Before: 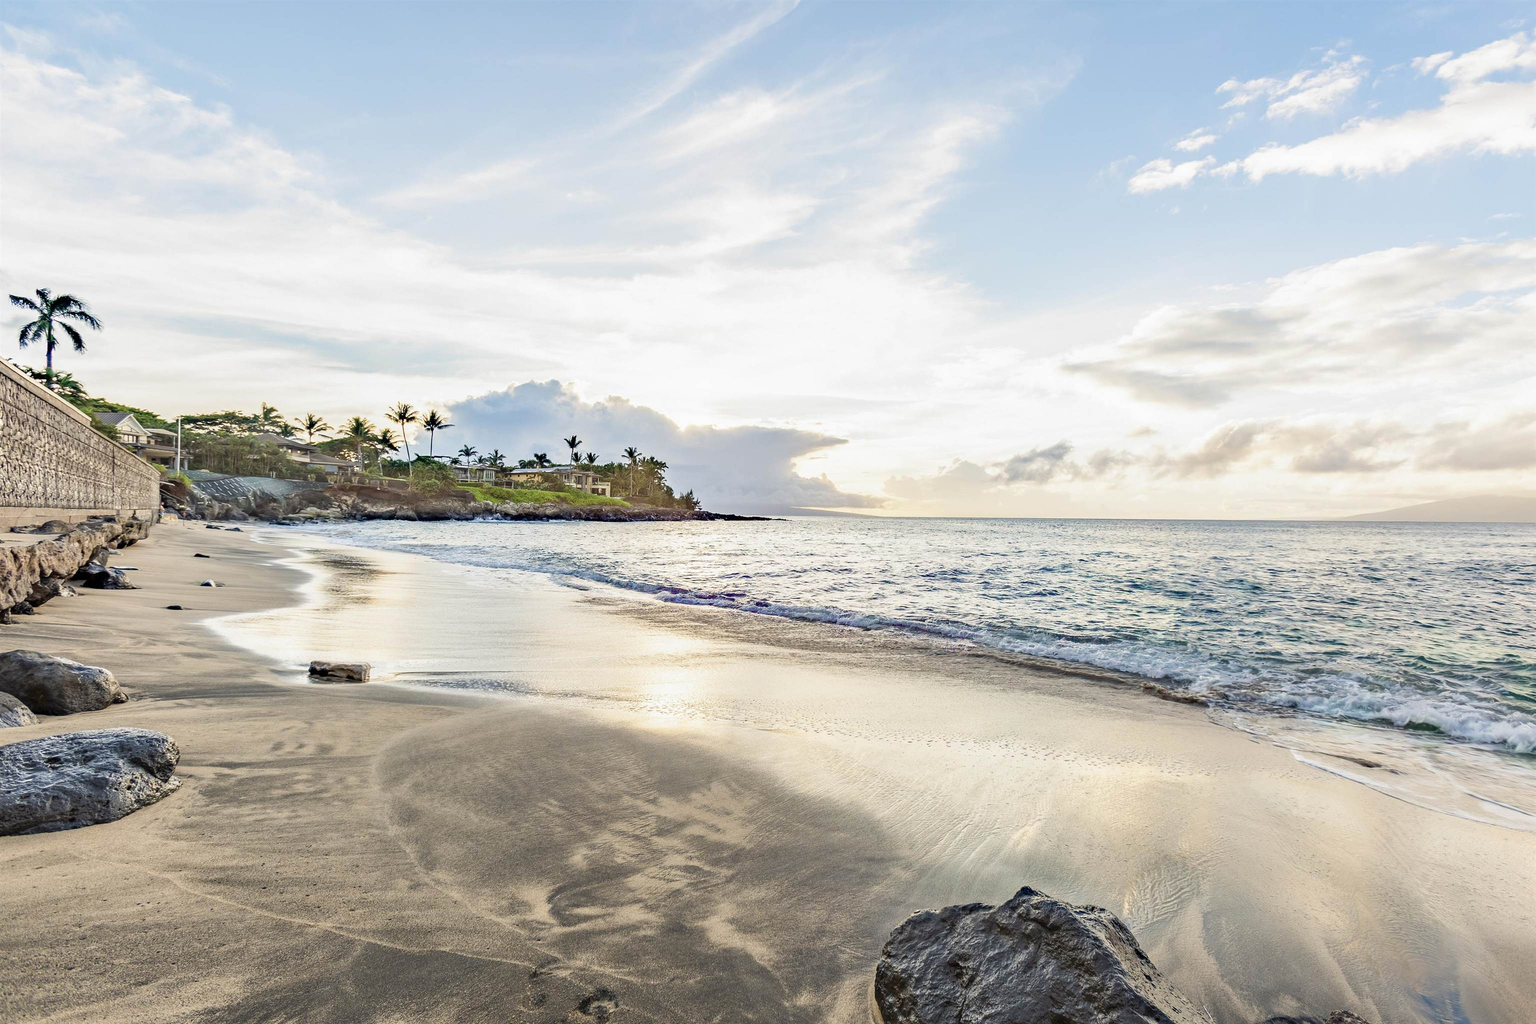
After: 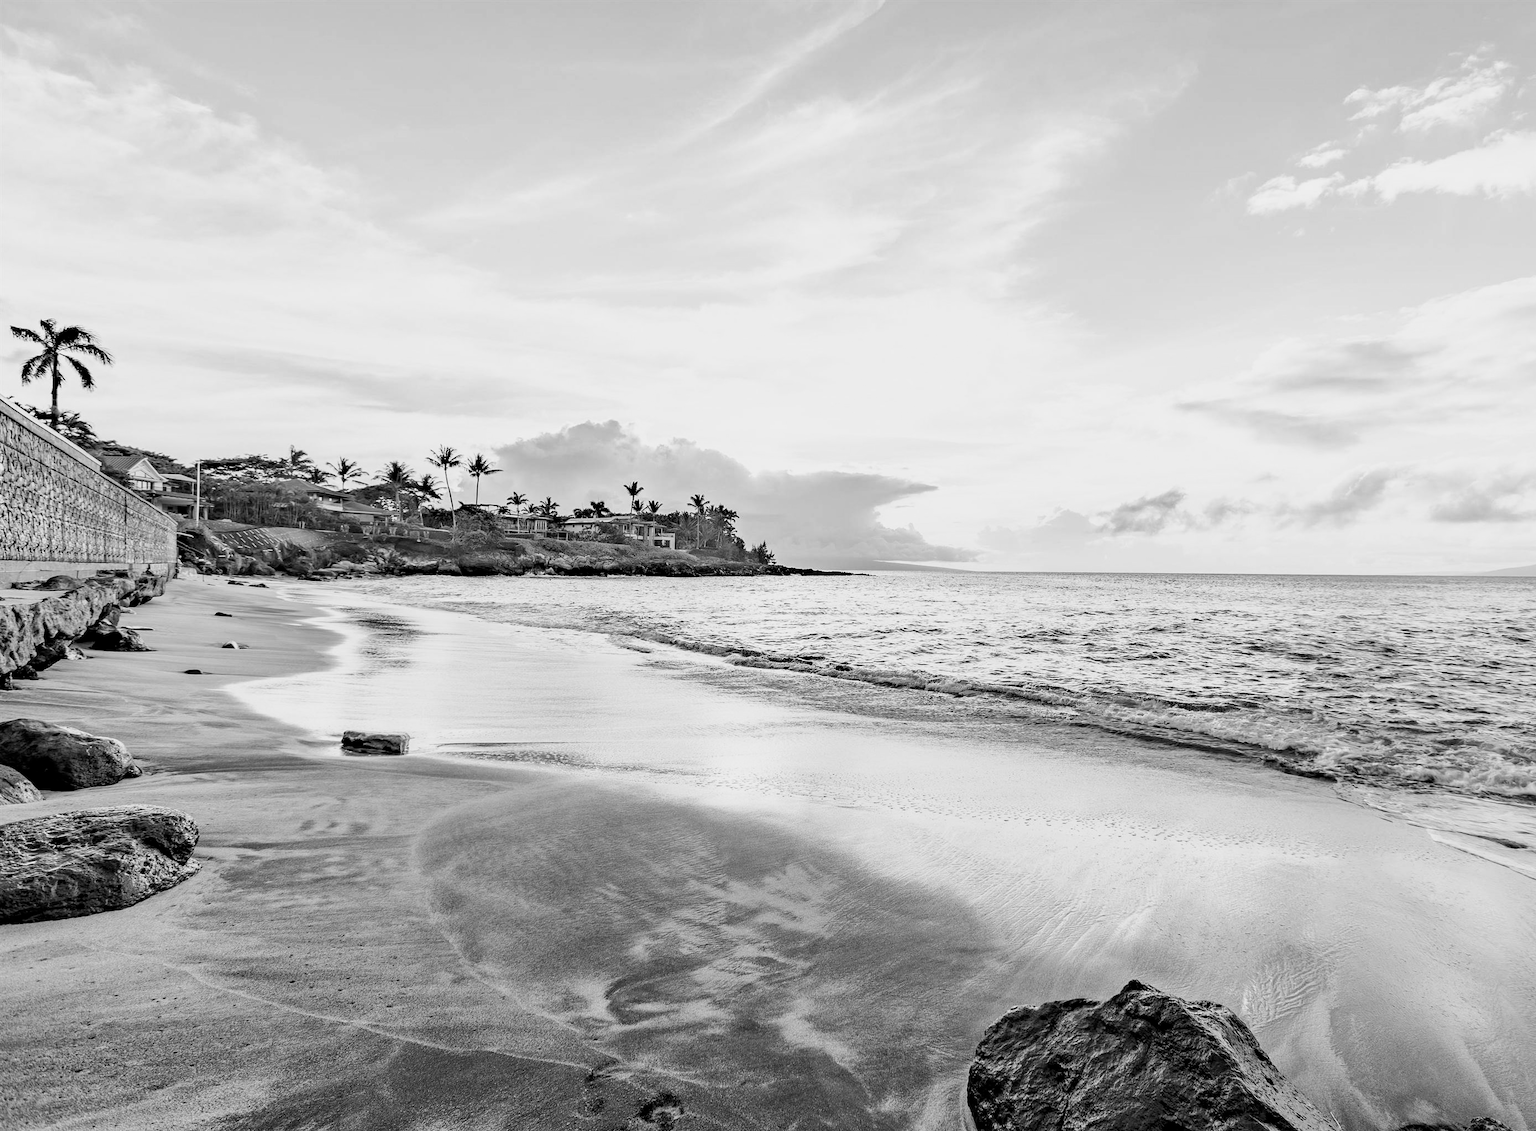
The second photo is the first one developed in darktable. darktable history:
filmic rgb: black relative exposure -6.3 EV, white relative exposure 2.8 EV, threshold 3 EV, target black luminance 0%, hardness 4.6, latitude 67.35%, contrast 1.292, shadows ↔ highlights balance -3.5%, preserve chrominance no, color science v4 (2020), contrast in shadows soft, enable highlight reconstruction true
color balance rgb: perceptual saturation grading › global saturation 35%, perceptual saturation grading › highlights -25%, perceptual saturation grading › shadows 50%
crop: right 9.509%, bottom 0.031%
monochrome: a 14.95, b -89.96
